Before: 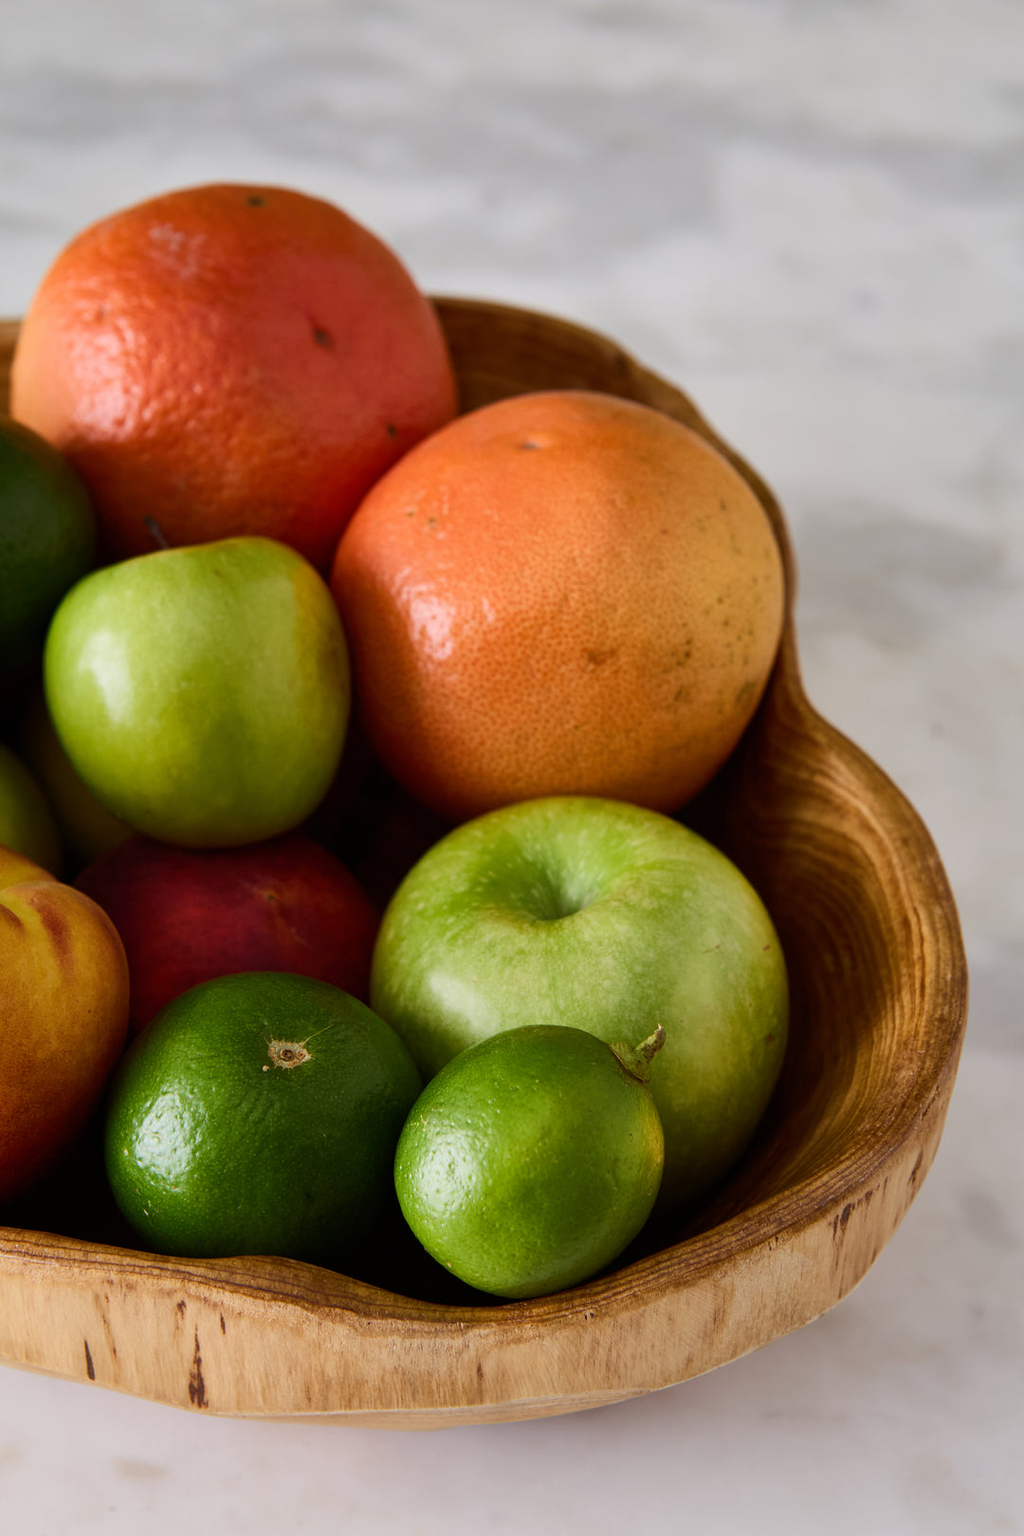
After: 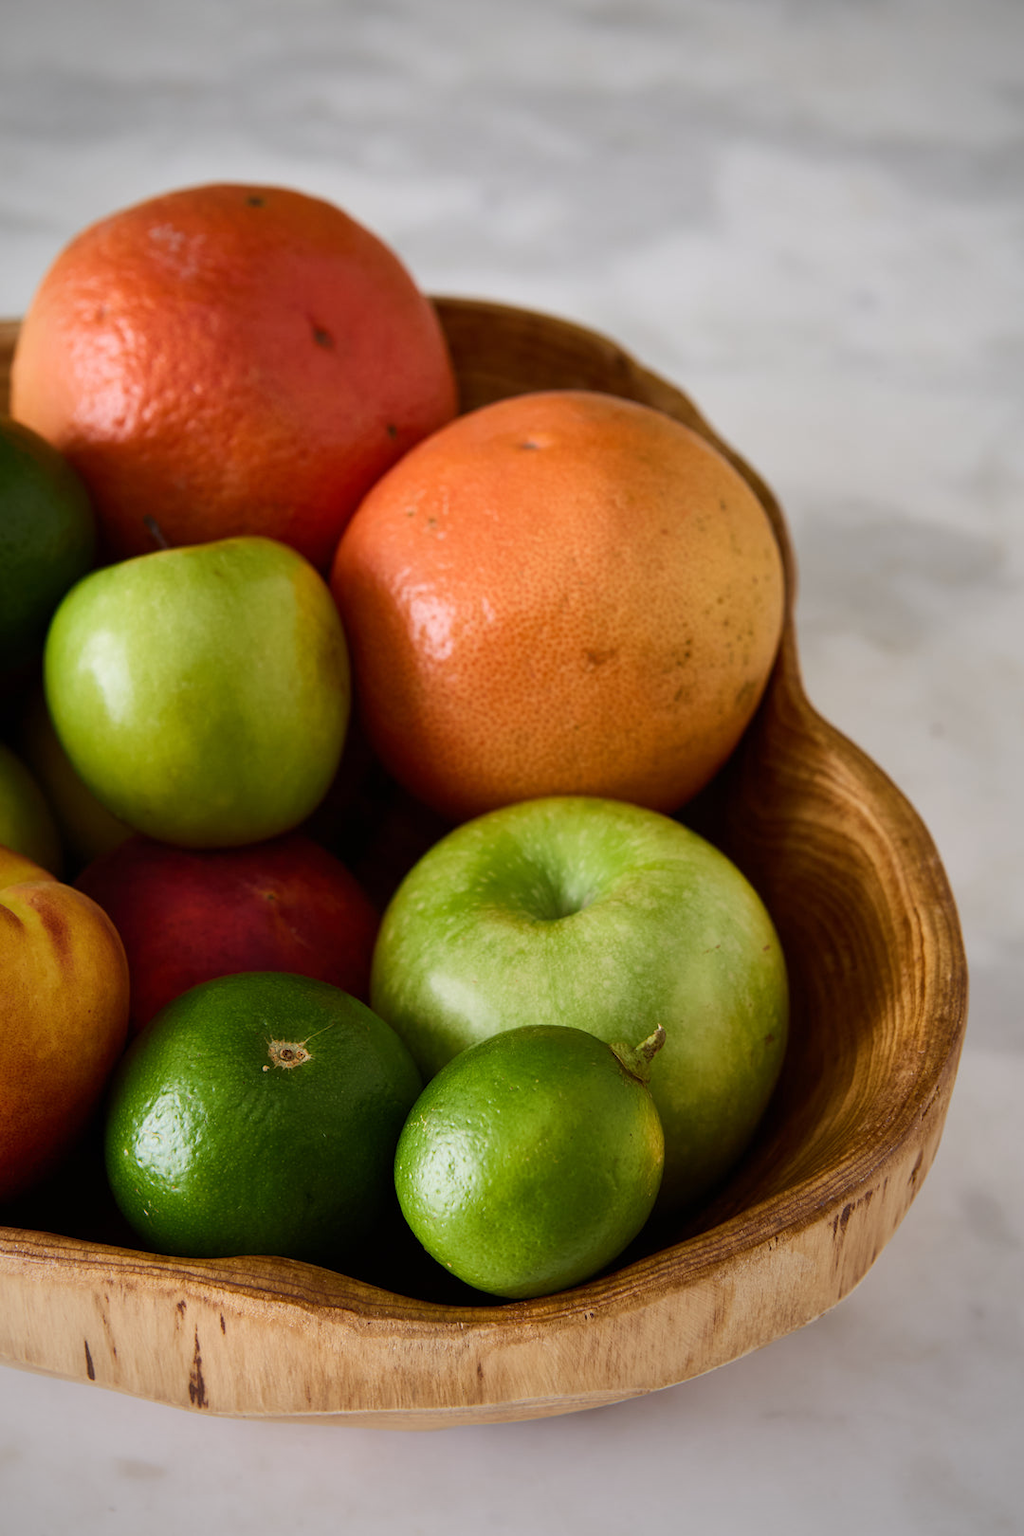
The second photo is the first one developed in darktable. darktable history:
vignetting: on, module defaults
exposure: compensate exposure bias true, compensate highlight preservation false
